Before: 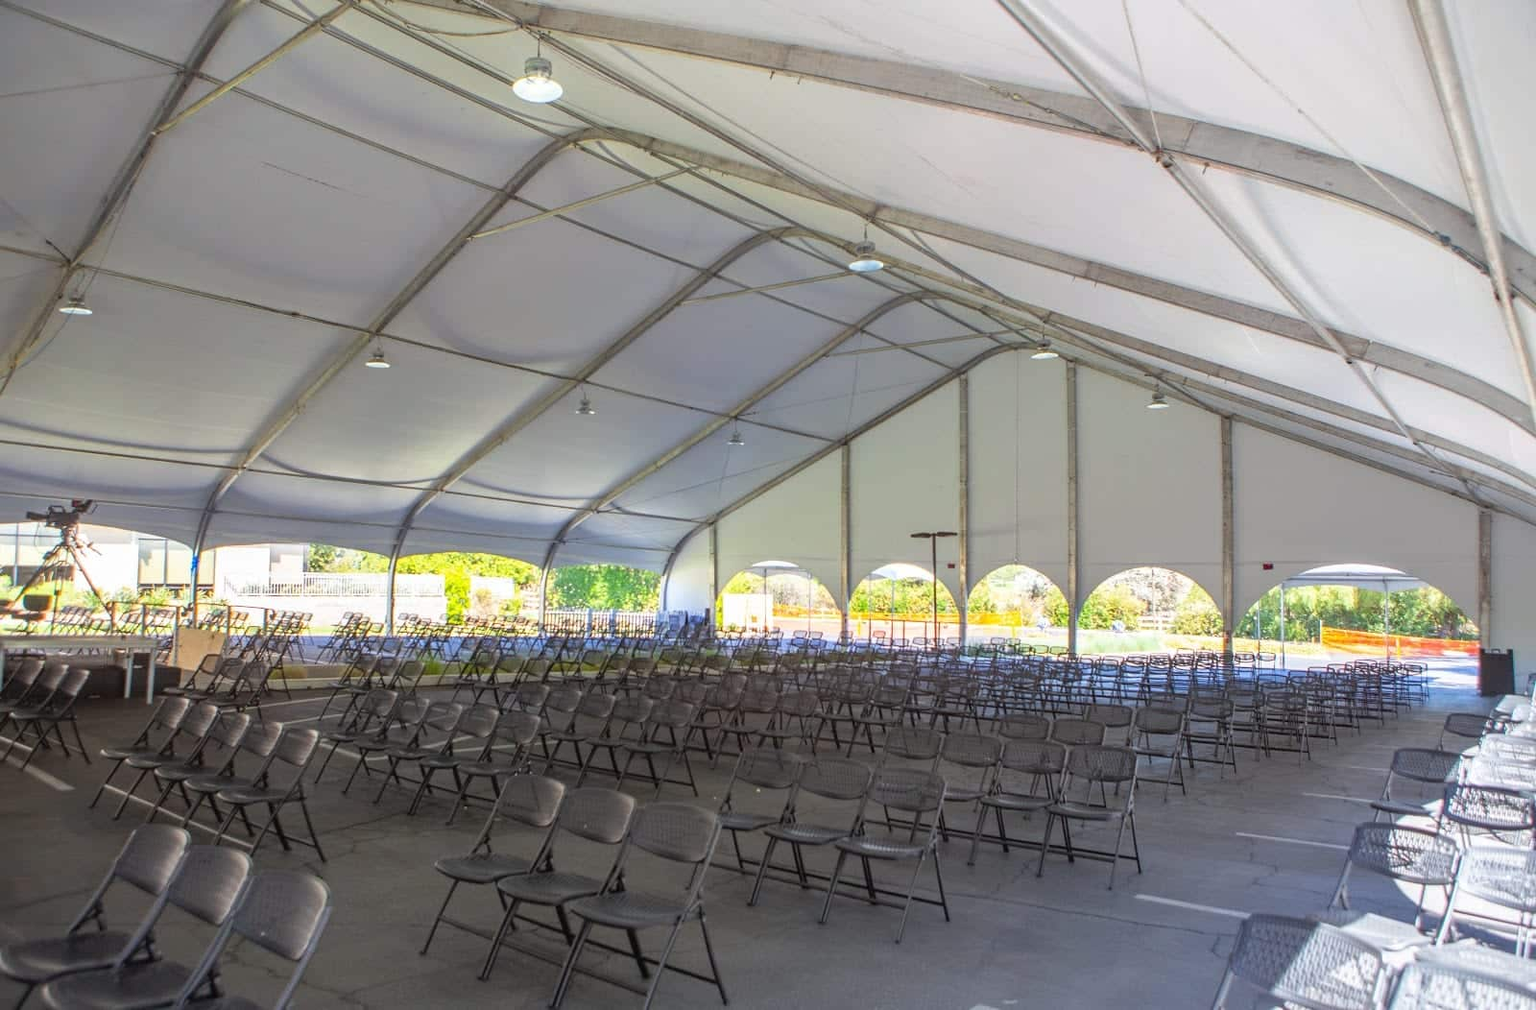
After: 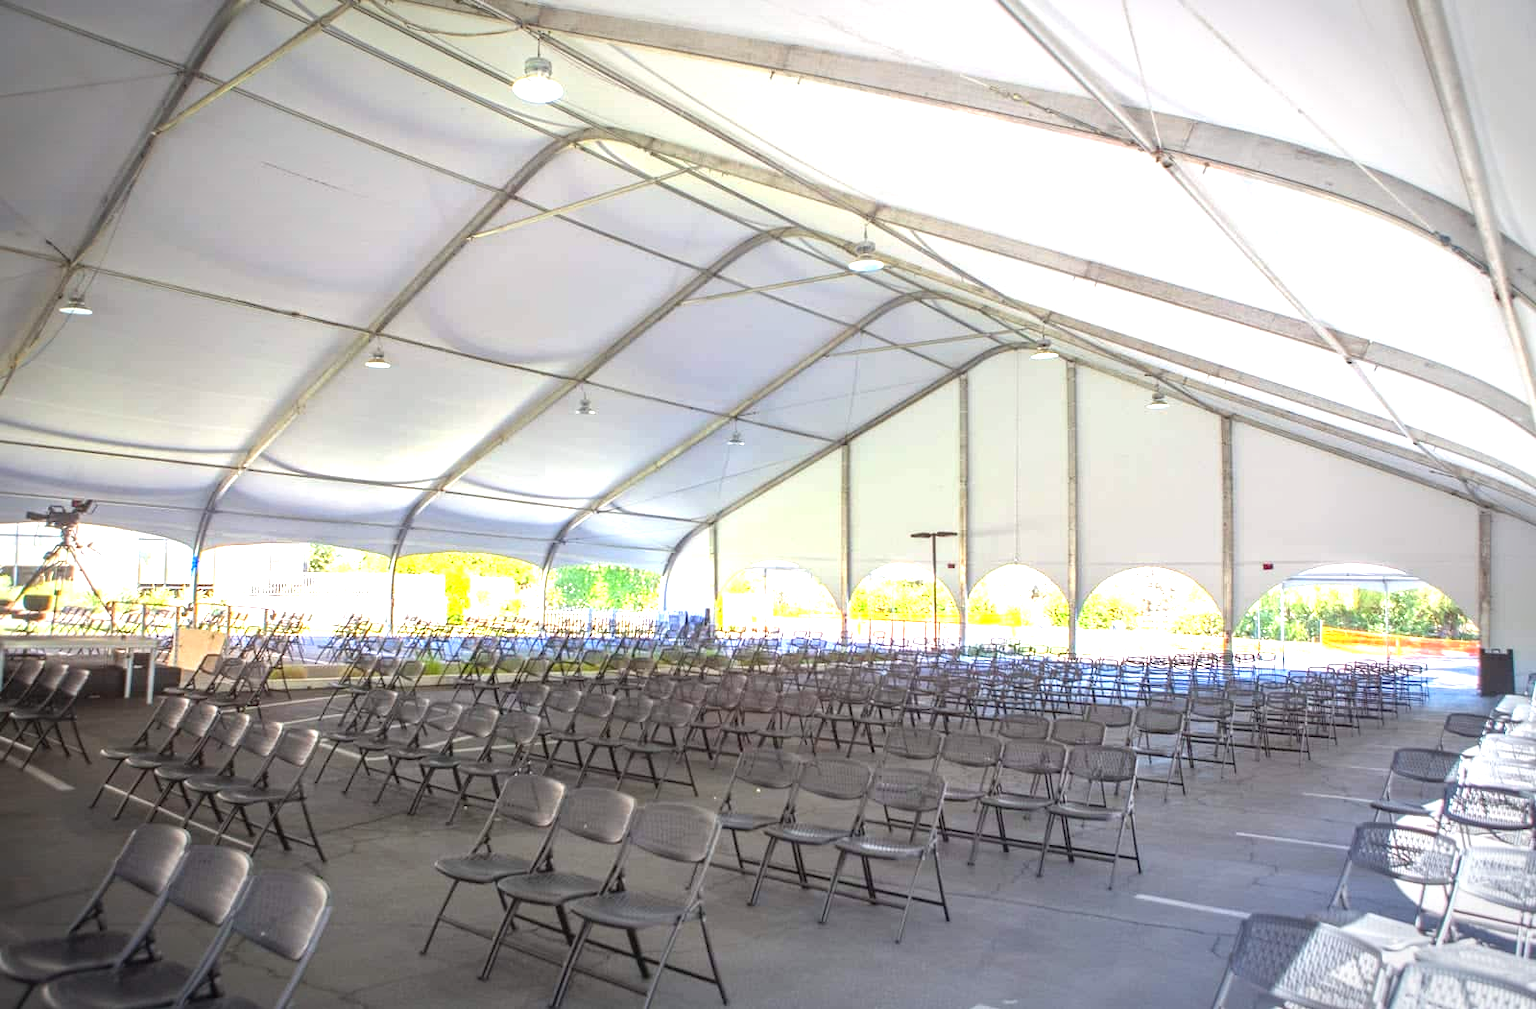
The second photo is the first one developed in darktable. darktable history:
vignetting: fall-off start 70.97%, brightness -0.584, saturation -0.118, width/height ratio 1.333
exposure: black level correction 0, exposure 1.198 EV, compensate exposure bias true, compensate highlight preservation false
